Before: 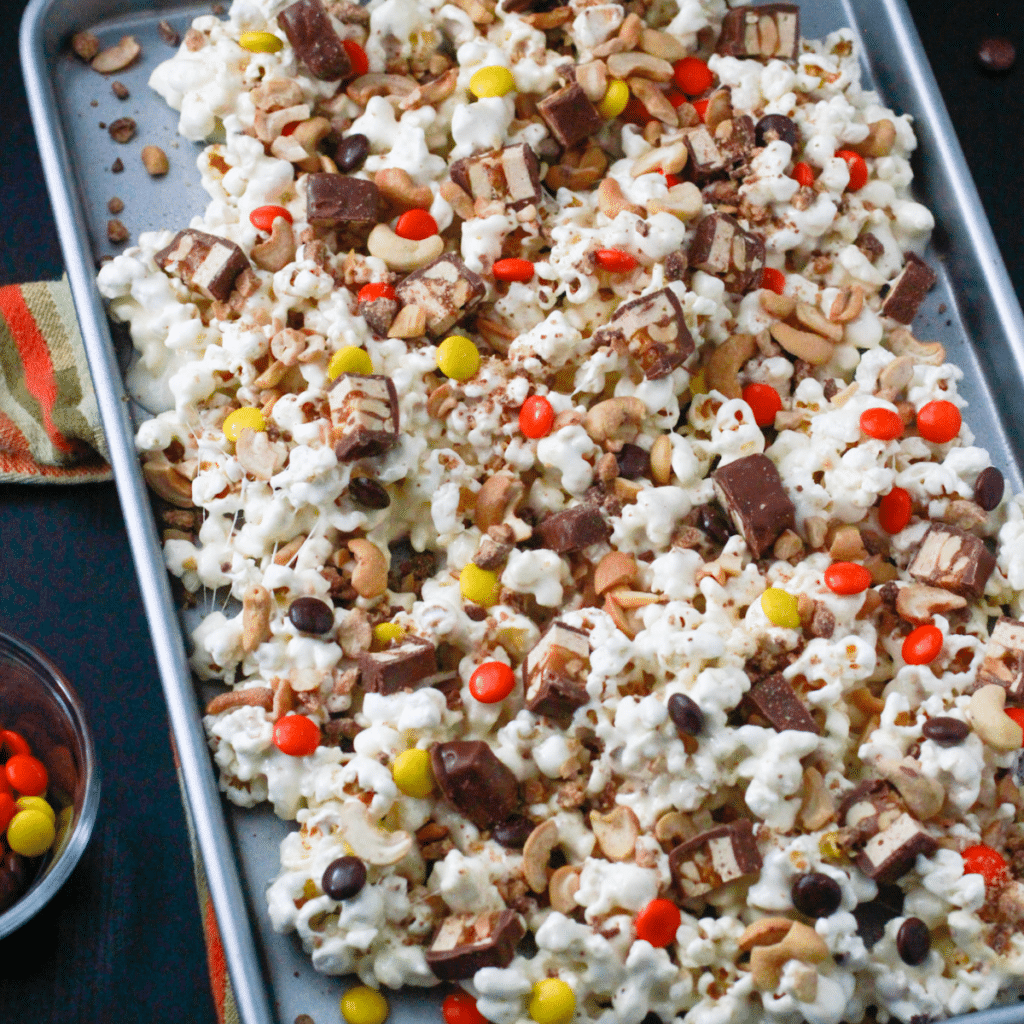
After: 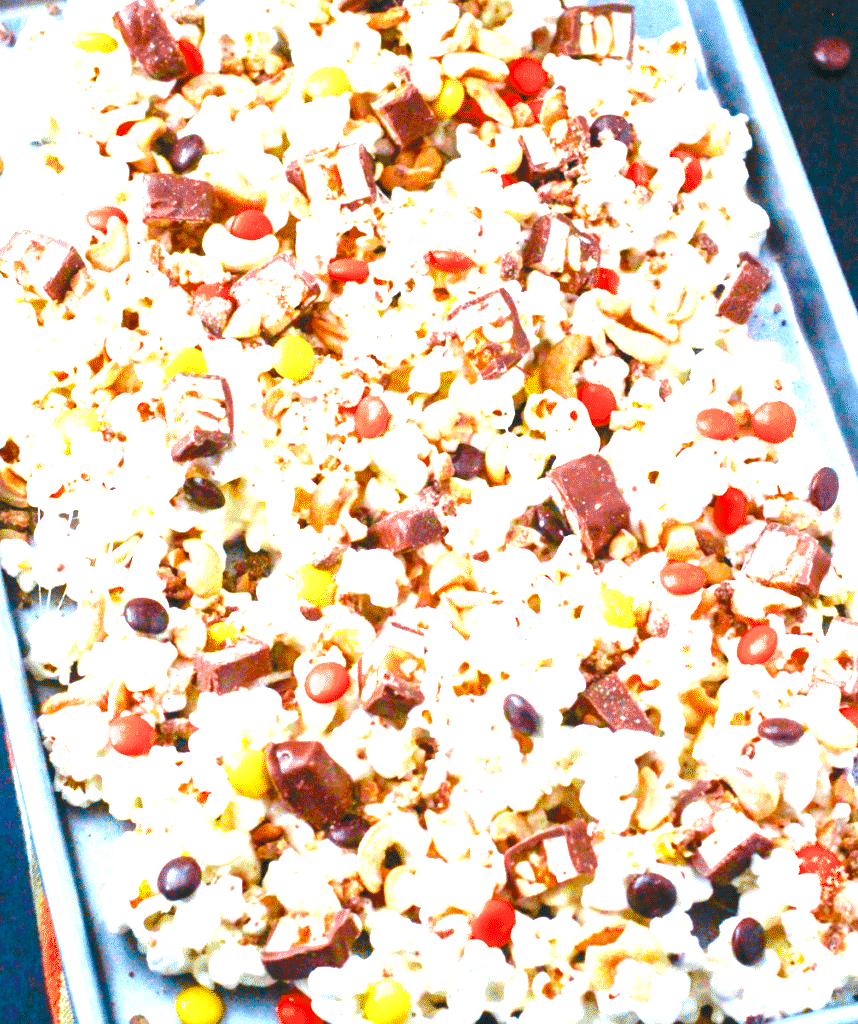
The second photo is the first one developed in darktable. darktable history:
crop: left 16.145%
color balance rgb: linear chroma grading › shadows -2.2%, linear chroma grading › highlights -15%, linear chroma grading › global chroma -10%, linear chroma grading › mid-tones -10%, perceptual saturation grading › global saturation 45%, perceptual saturation grading › highlights -50%, perceptual saturation grading › shadows 30%, perceptual brilliance grading › global brilliance 18%, global vibrance 45%
color calibration: illuminant as shot in camera, x 0.358, y 0.373, temperature 4628.91 K
exposure: black level correction 0, exposure 1.675 EV, compensate exposure bias true, compensate highlight preservation false
